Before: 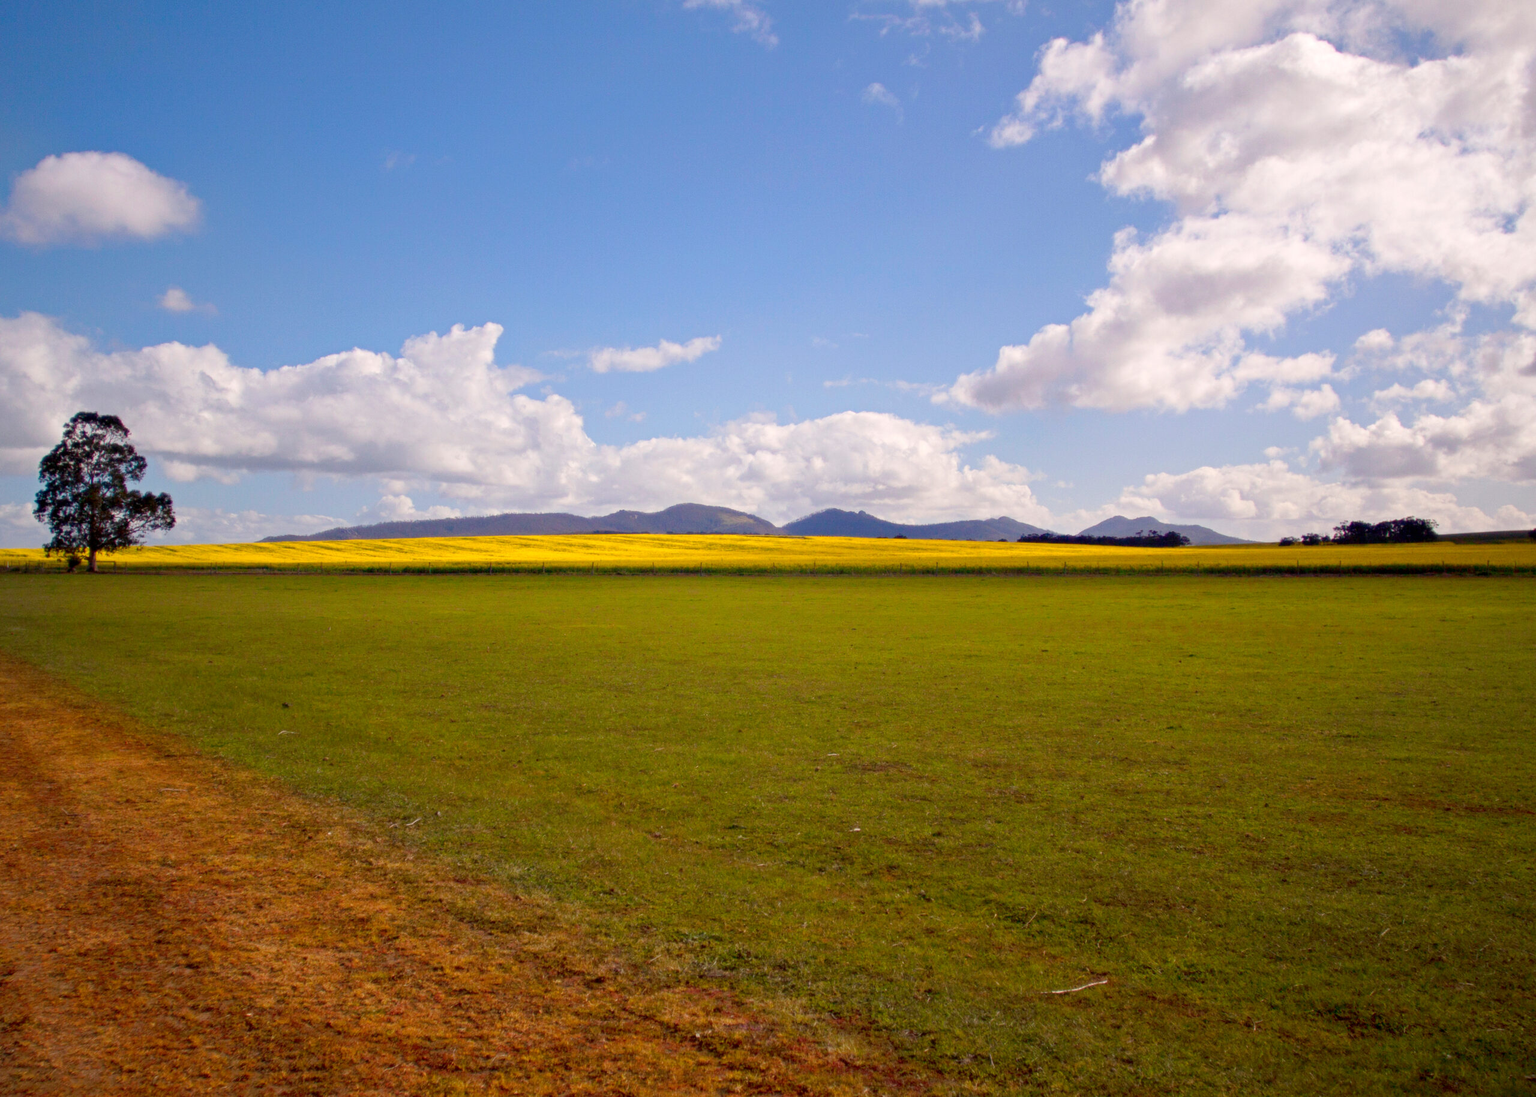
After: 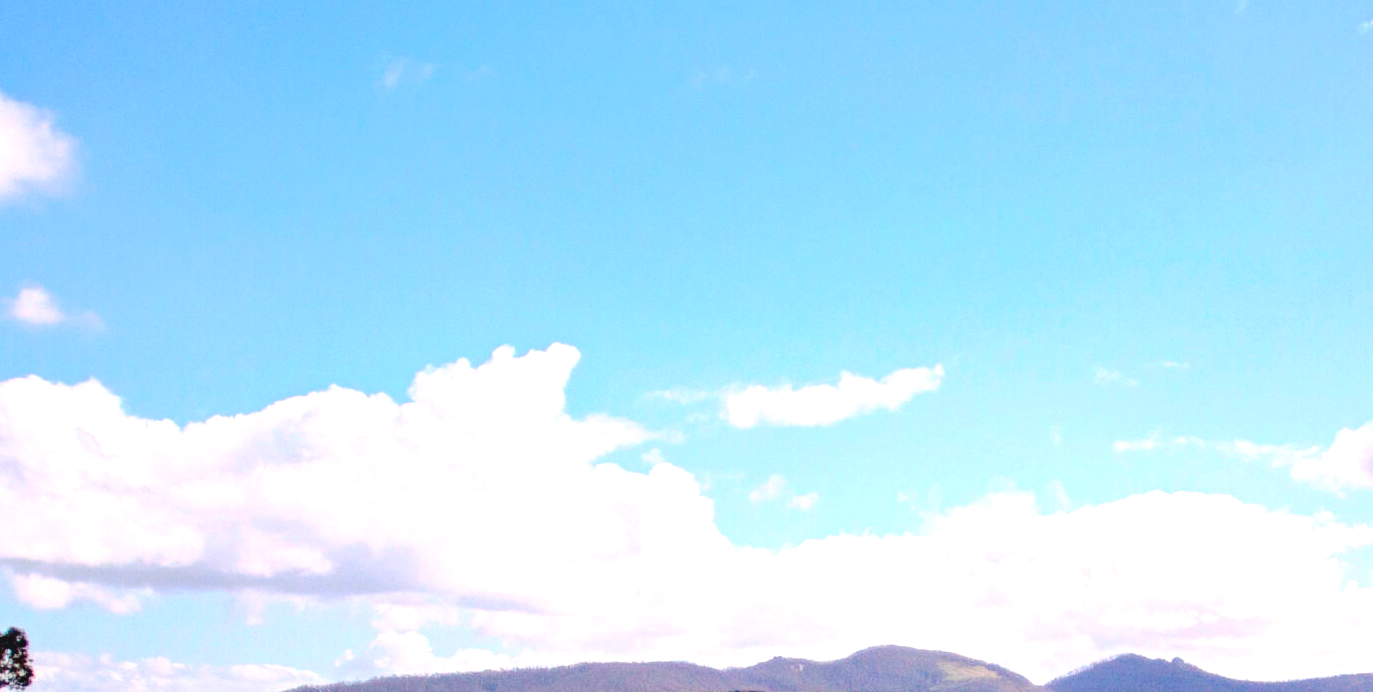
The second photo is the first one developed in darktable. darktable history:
local contrast: on, module defaults
tone curve: curves: ch0 [(0, 0) (0.003, 0.002) (0.011, 0.006) (0.025, 0.013) (0.044, 0.019) (0.069, 0.032) (0.1, 0.056) (0.136, 0.095) (0.177, 0.144) (0.224, 0.193) (0.277, 0.26) (0.335, 0.331) (0.399, 0.405) (0.468, 0.479) (0.543, 0.552) (0.623, 0.624) (0.709, 0.699) (0.801, 0.772) (0.898, 0.856) (1, 1)], preserve colors none
crop: left 10.121%, top 10.631%, right 36.218%, bottom 51.526%
base curve: curves: ch0 [(0, 0) (0.028, 0.03) (0.121, 0.232) (0.46, 0.748) (0.859, 0.968) (1, 1)]
tone equalizer: -8 EV -0.417 EV, -7 EV -0.389 EV, -6 EV -0.333 EV, -5 EV -0.222 EV, -3 EV 0.222 EV, -2 EV 0.333 EV, -1 EV 0.389 EV, +0 EV 0.417 EV, edges refinement/feathering 500, mask exposure compensation -1.57 EV, preserve details no
levels: levels [0, 0.476, 0.951]
